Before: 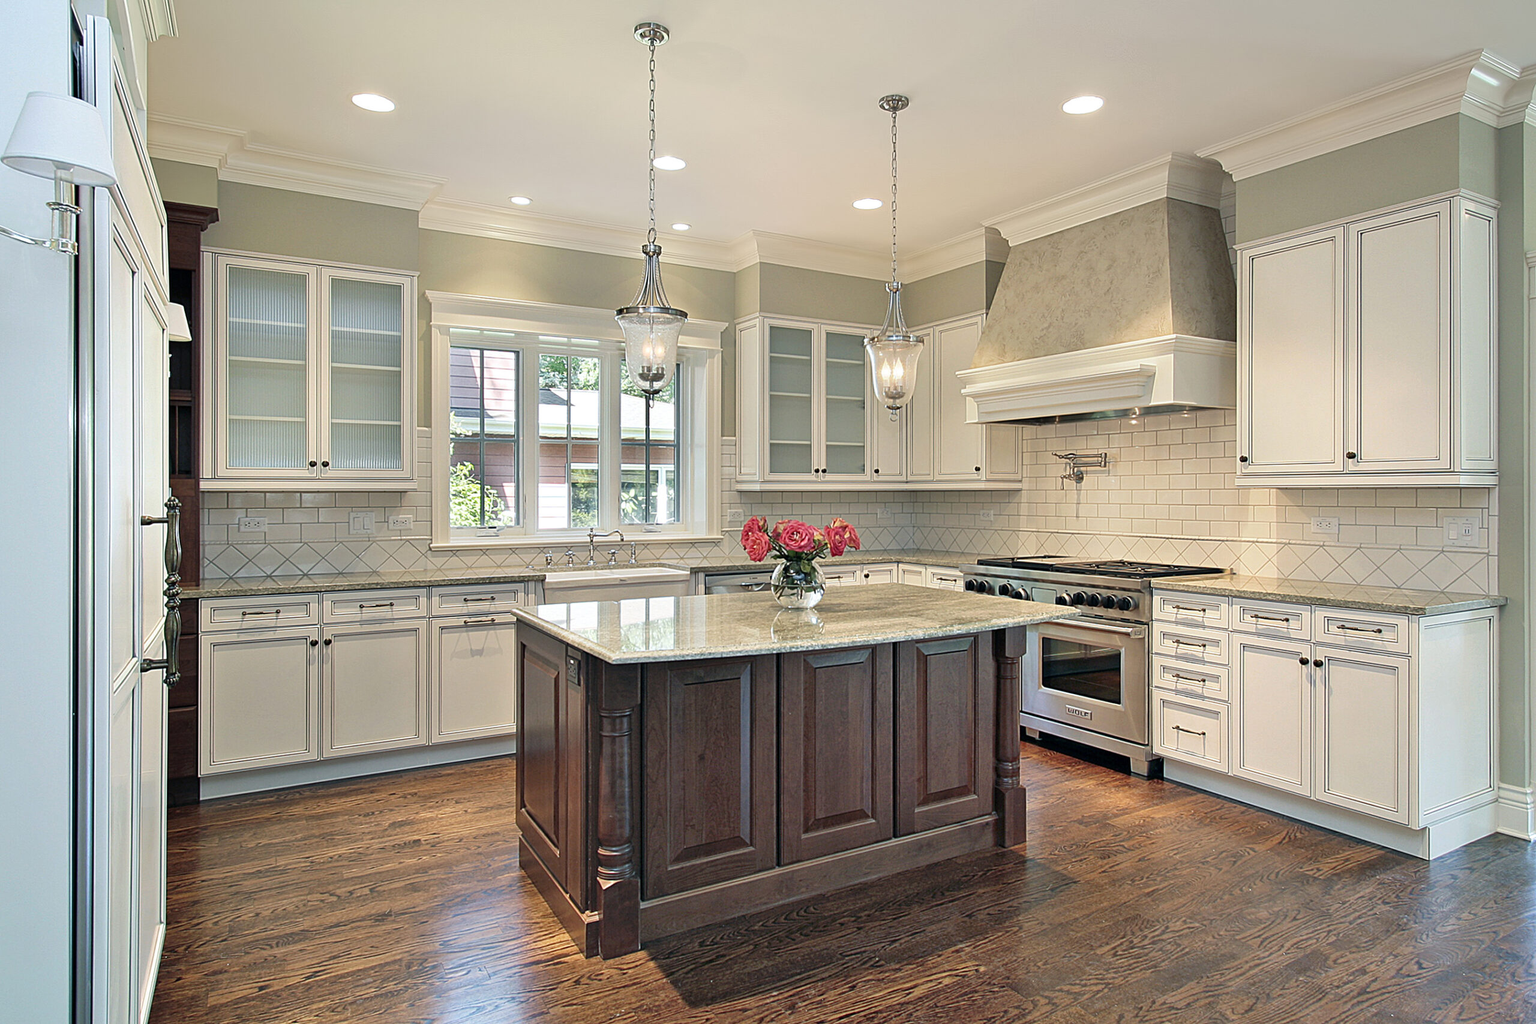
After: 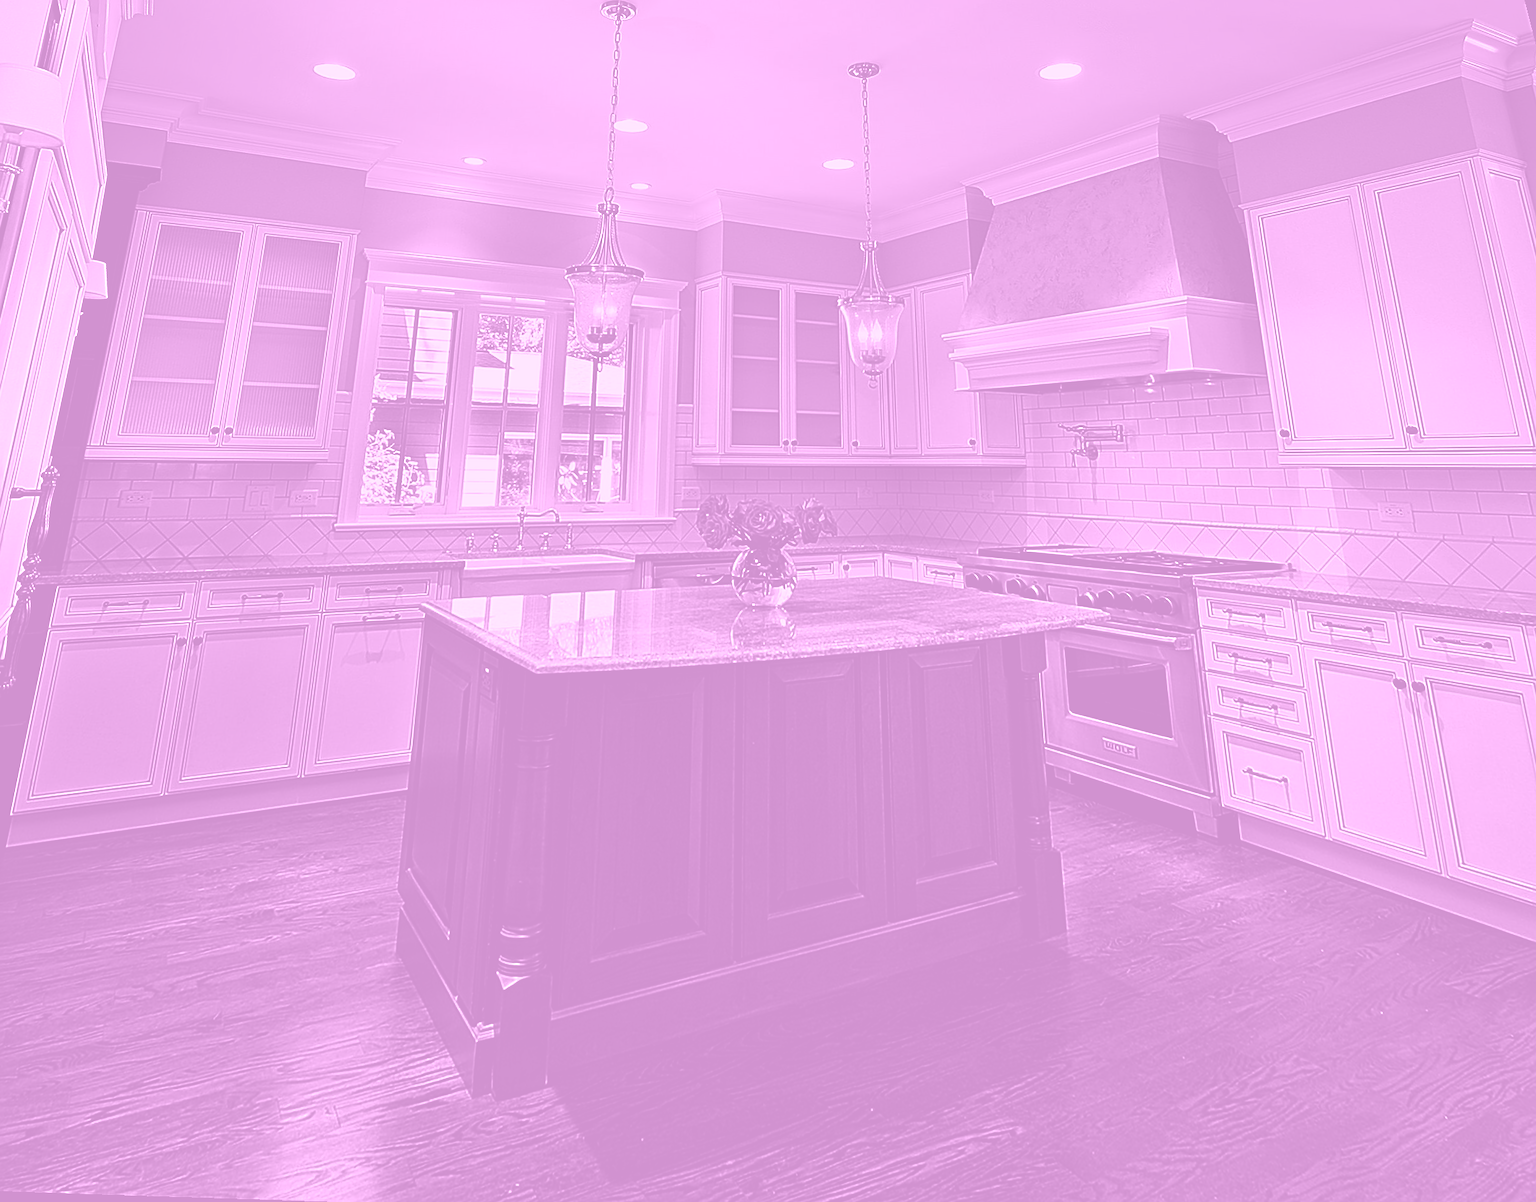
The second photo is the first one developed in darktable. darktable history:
contrast brightness saturation: brightness -1, saturation 1
sharpen: on, module defaults
rotate and perspective: rotation 0.72°, lens shift (vertical) -0.352, lens shift (horizontal) -0.051, crop left 0.152, crop right 0.859, crop top 0.019, crop bottom 0.964
colorize: hue 331.2°, saturation 75%, source mix 30.28%, lightness 70.52%, version 1
